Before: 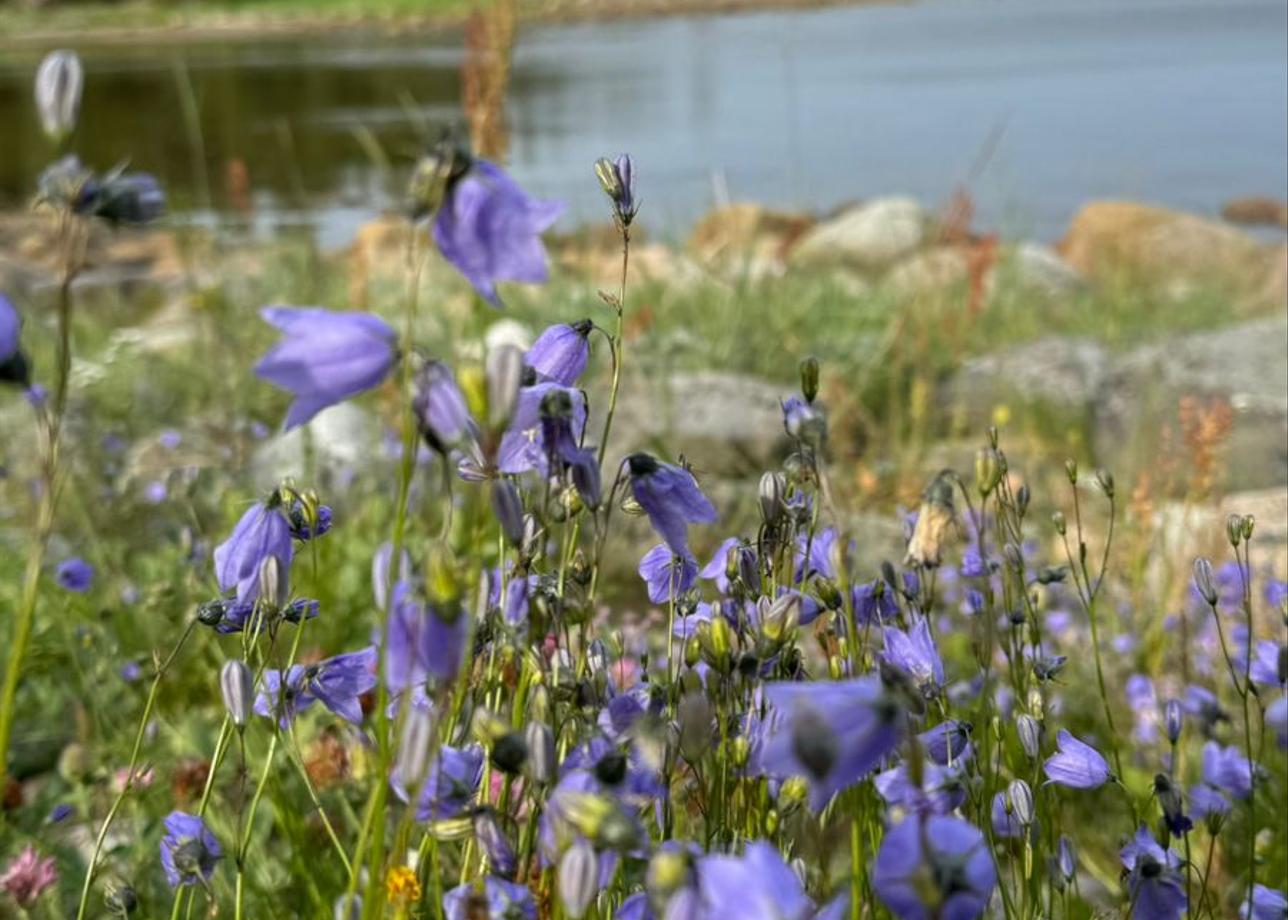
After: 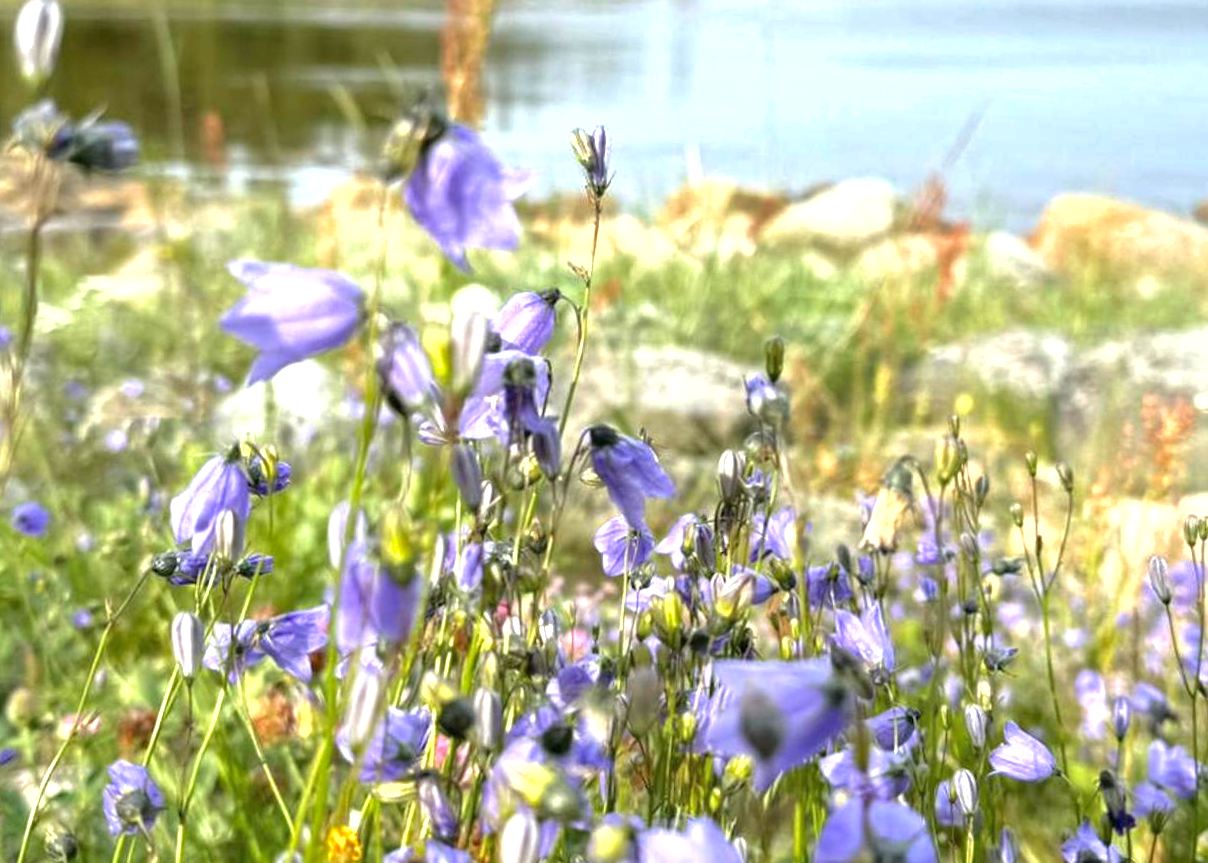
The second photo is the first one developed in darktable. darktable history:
crop and rotate: angle -2.74°
shadows and highlights: shadows 8.85, white point adjustment 1.06, highlights -38.44
exposure: black level correction 0, exposure 1.284 EV, compensate highlight preservation false
